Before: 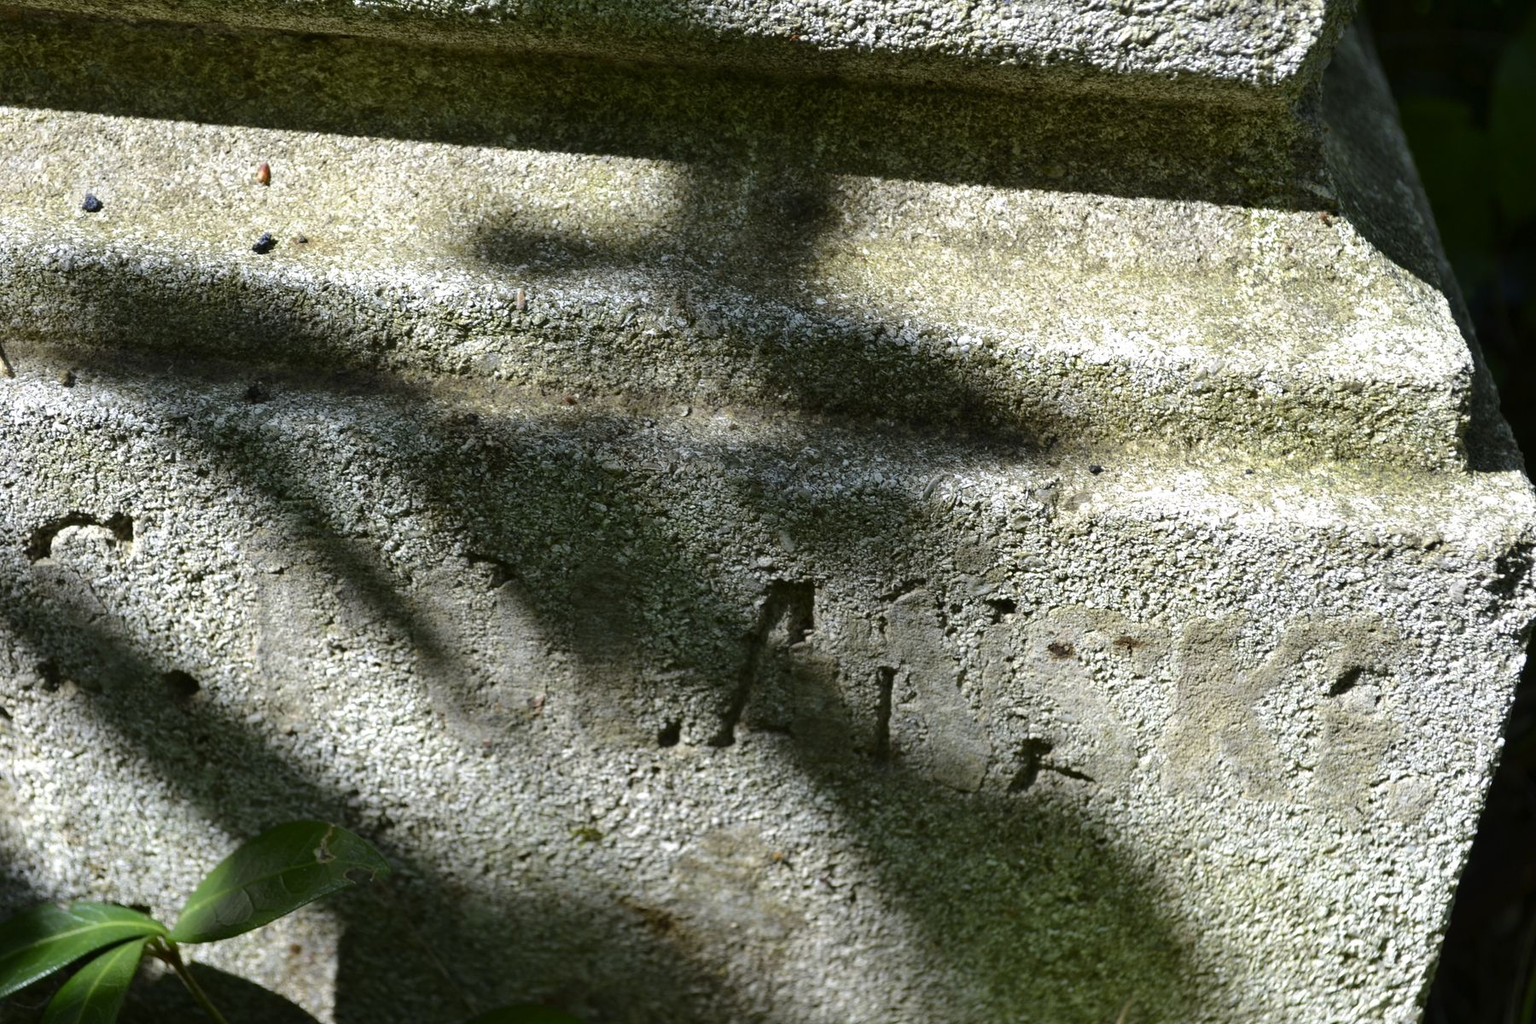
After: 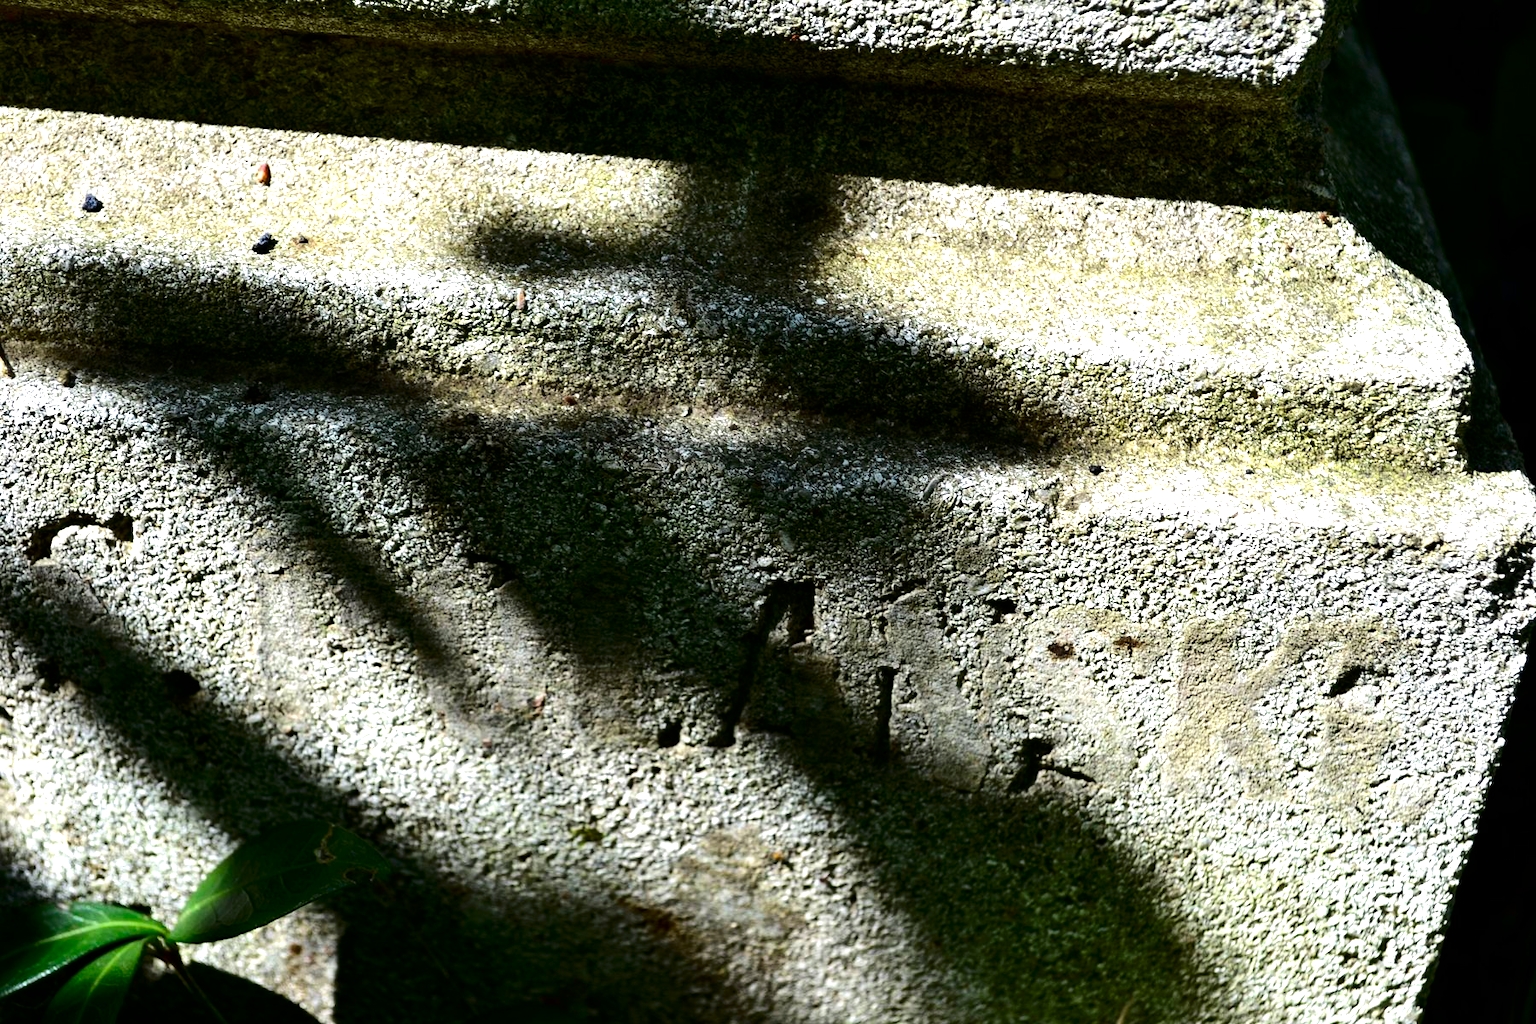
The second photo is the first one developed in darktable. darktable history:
tone equalizer: -8 EV -0.75 EV, -7 EV -0.7 EV, -6 EV -0.6 EV, -5 EV -0.4 EV, -3 EV 0.4 EV, -2 EV 0.6 EV, -1 EV 0.7 EV, +0 EV 0.75 EV, edges refinement/feathering 500, mask exposure compensation -1.57 EV, preserve details no
contrast brightness saturation: contrast 0.12, brightness -0.12, saturation 0.2
